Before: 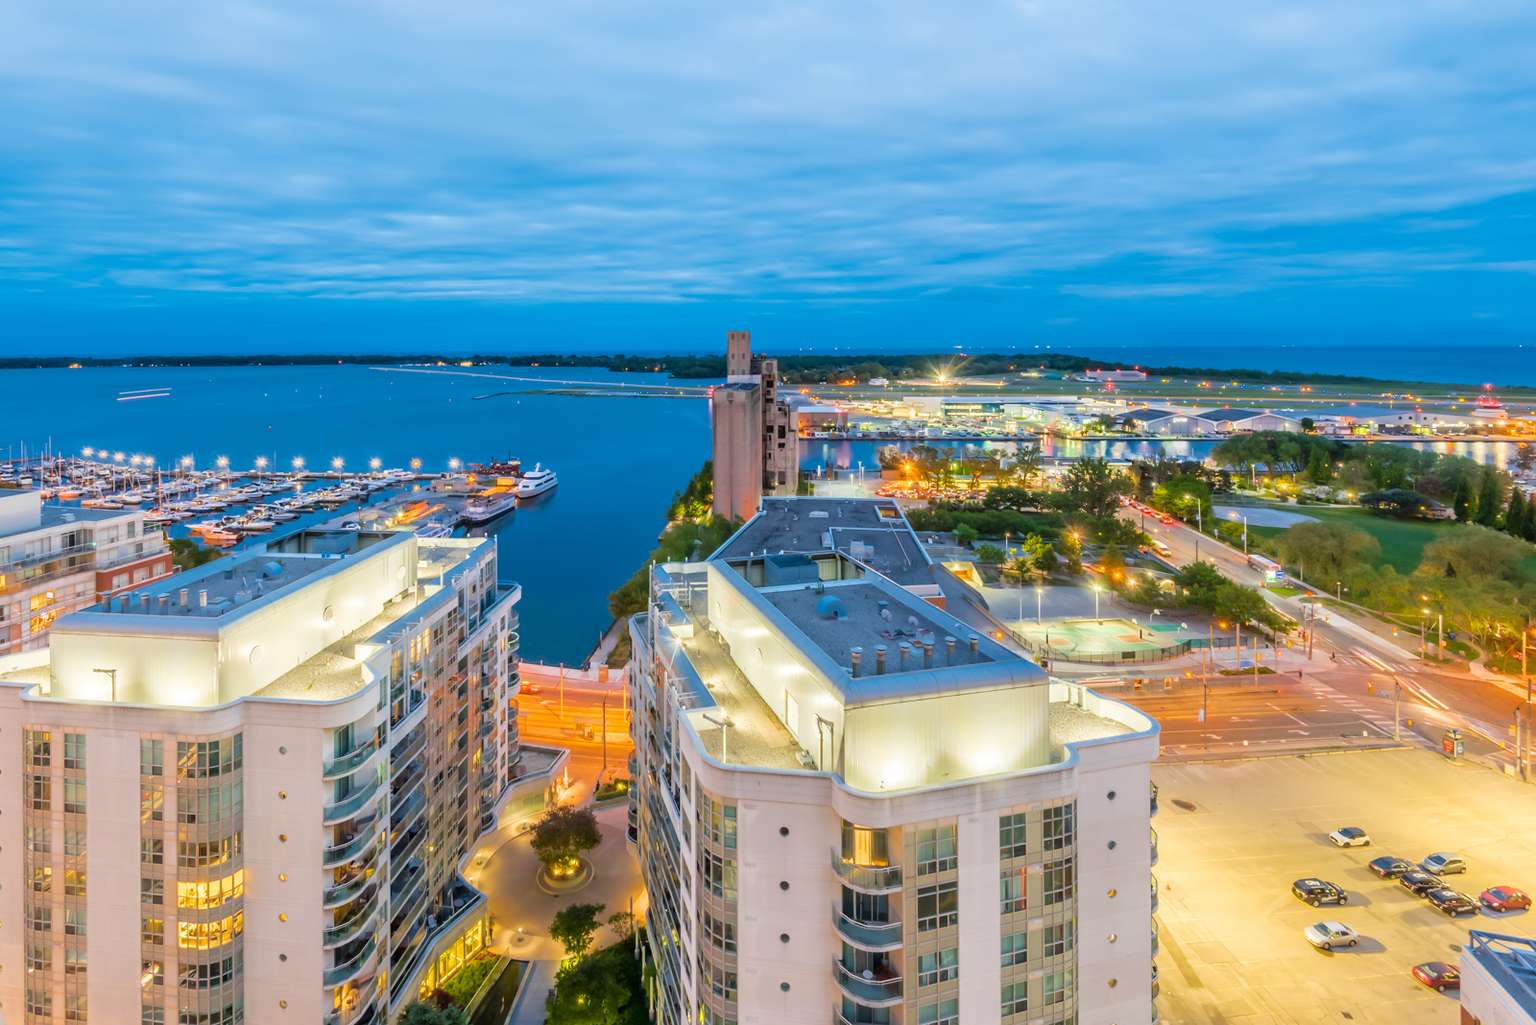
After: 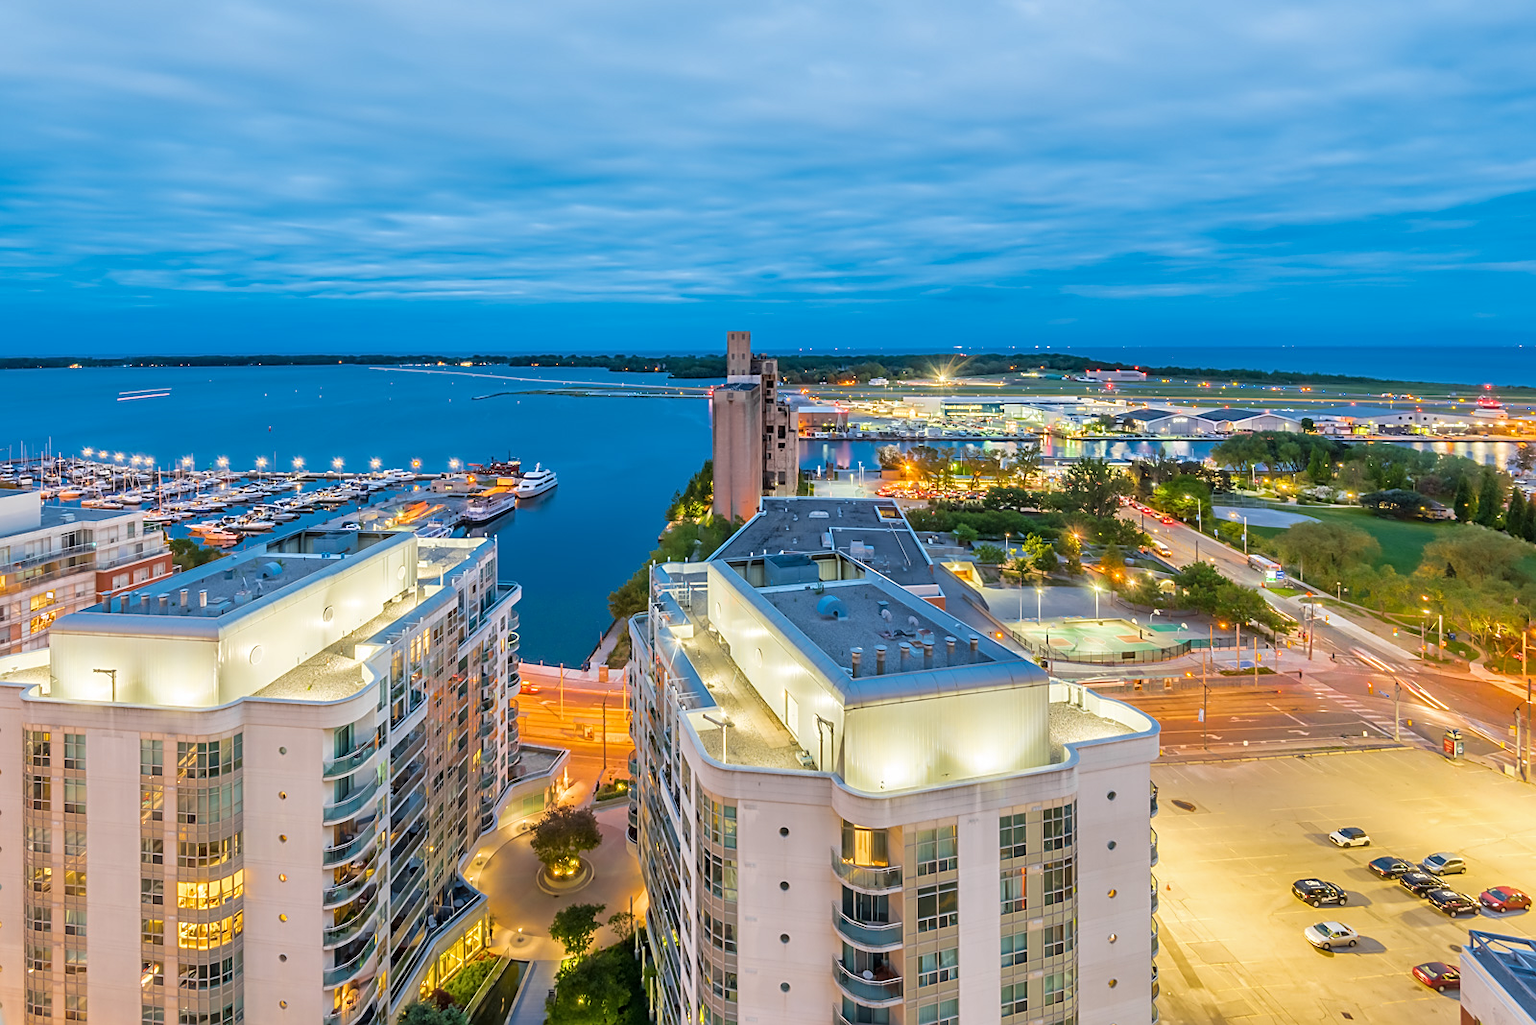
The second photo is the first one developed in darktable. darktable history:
shadows and highlights: shadows 49, highlights -41, soften with gaussian
sharpen: on, module defaults
